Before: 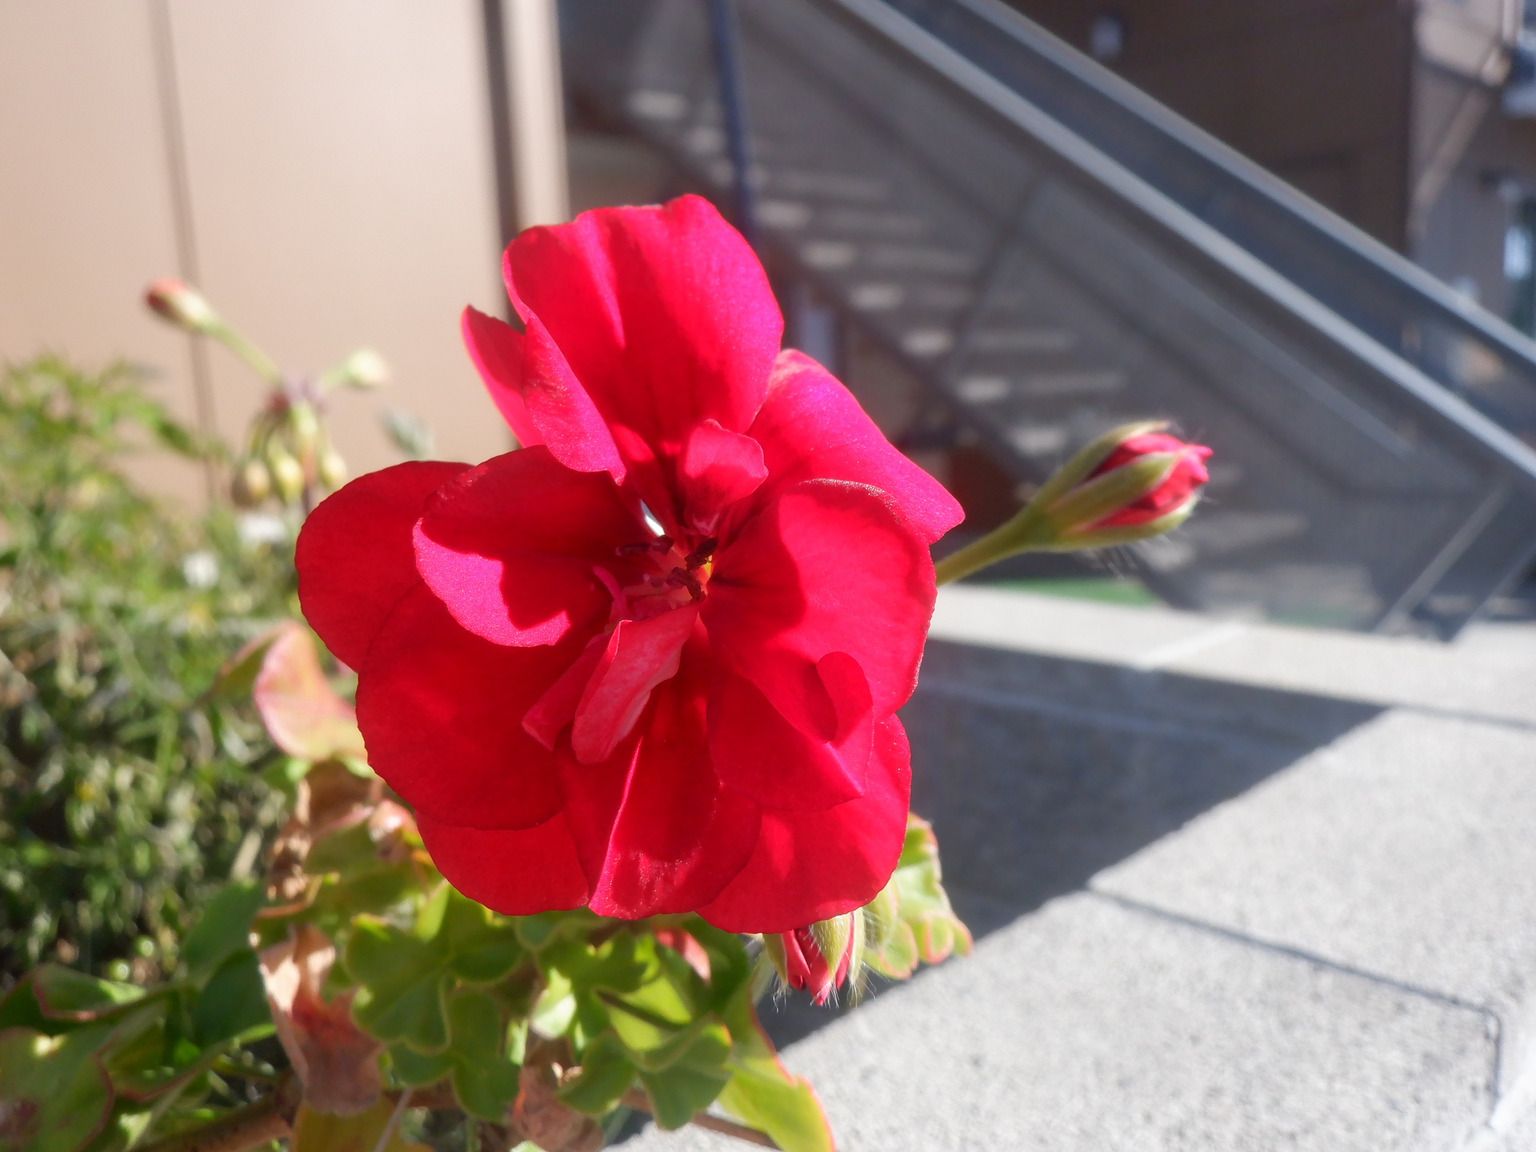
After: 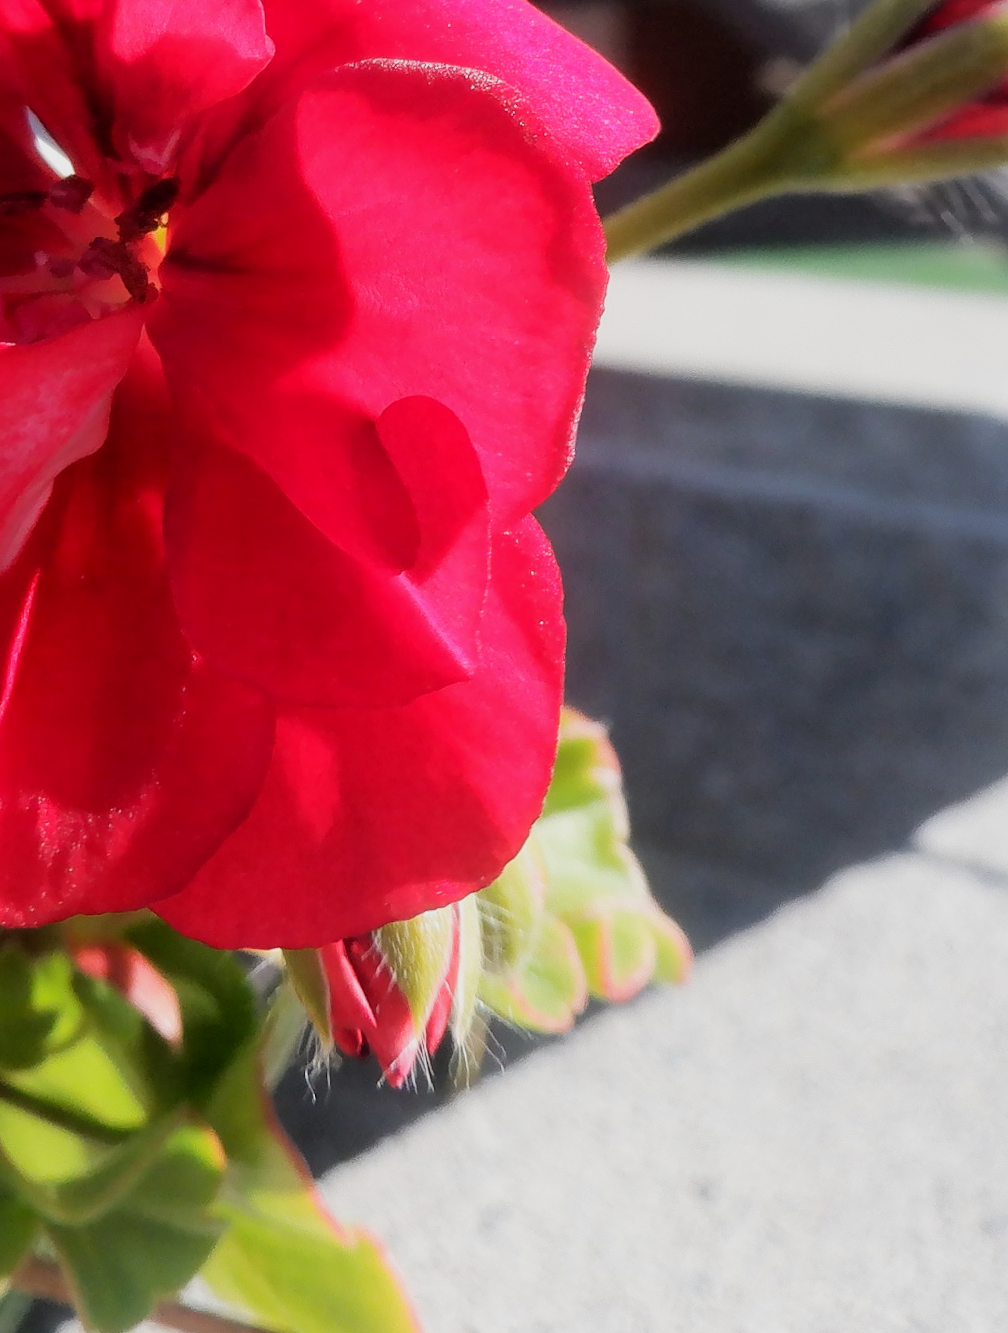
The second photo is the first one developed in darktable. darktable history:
rotate and perspective: rotation -1.17°, automatic cropping off
filmic rgb: black relative exposure -5 EV, hardness 2.88, contrast 1.3, highlights saturation mix -30%
exposure: black level correction 0.001, exposure 0.14 EV, compensate highlight preservation false
crop: left 40.878%, top 39.176%, right 25.993%, bottom 3.081%
